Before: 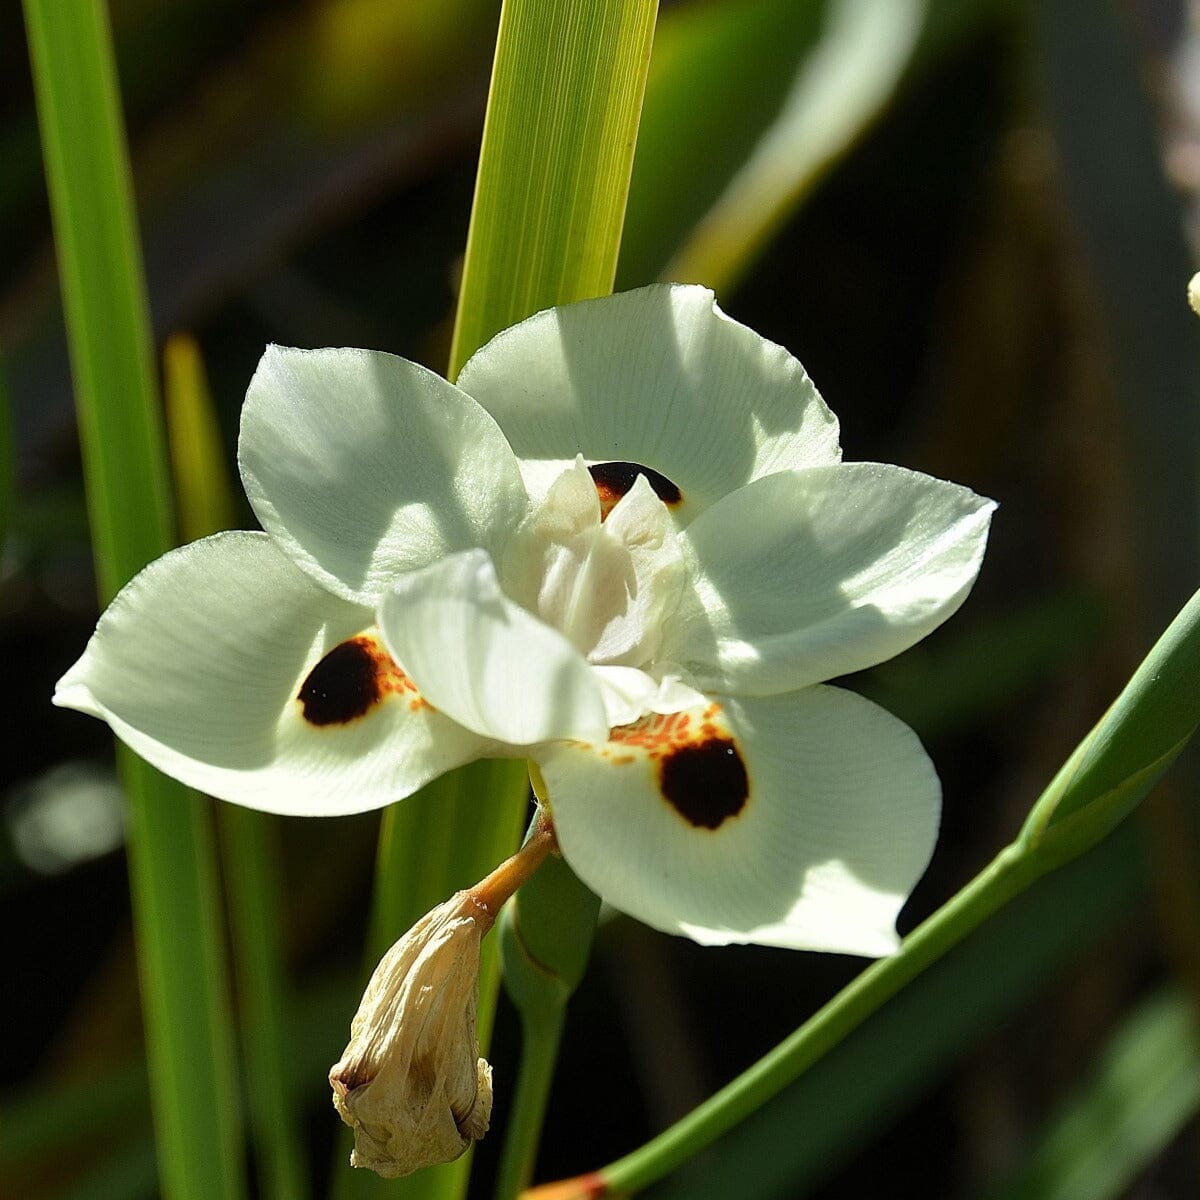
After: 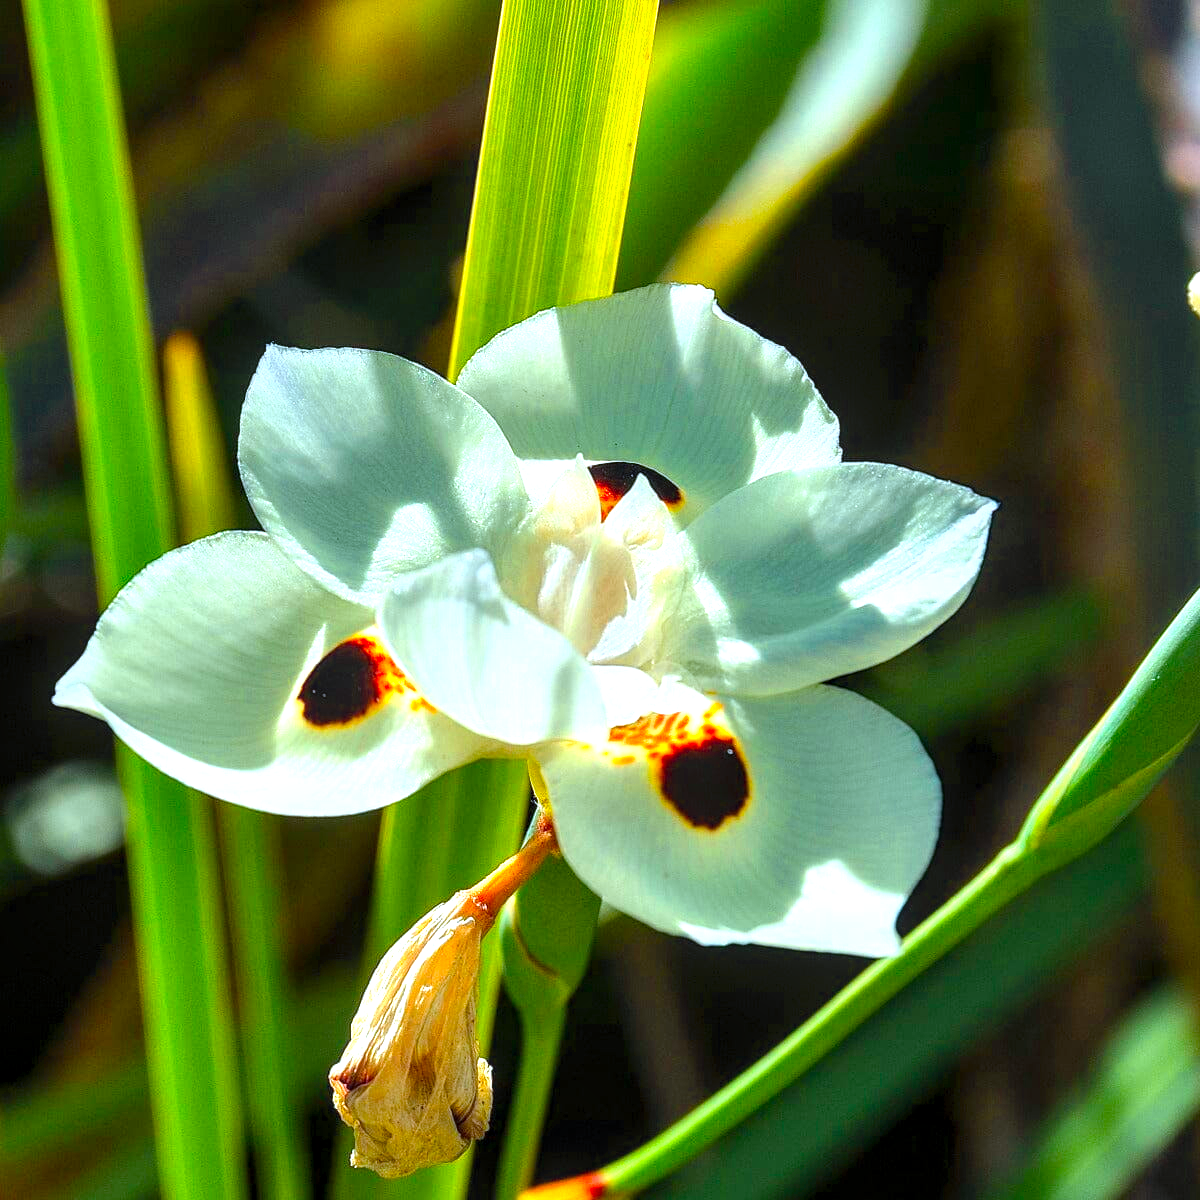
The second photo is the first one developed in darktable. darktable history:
local contrast: detail 130%
color calibration: output R [1.422, -0.35, -0.252, 0], output G [-0.238, 1.259, -0.084, 0], output B [-0.081, -0.196, 1.58, 0], output brightness [0.49, 0.671, -0.57, 0], illuminant same as pipeline (D50), adaptation none (bypass), saturation algorithm version 1 (2020)
